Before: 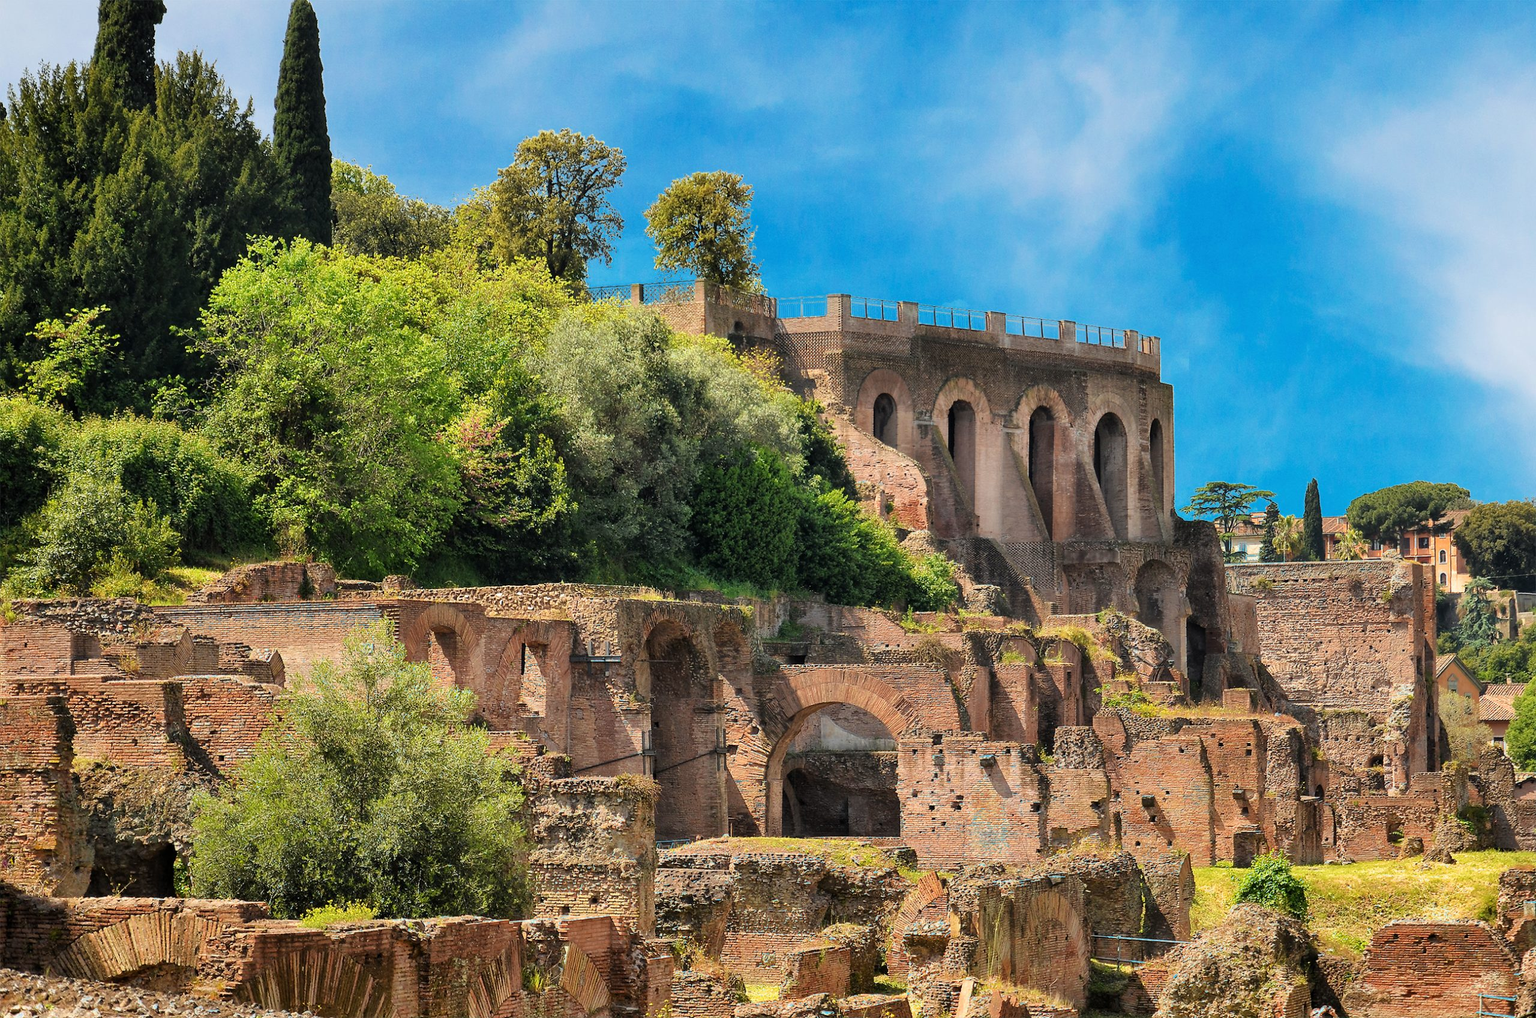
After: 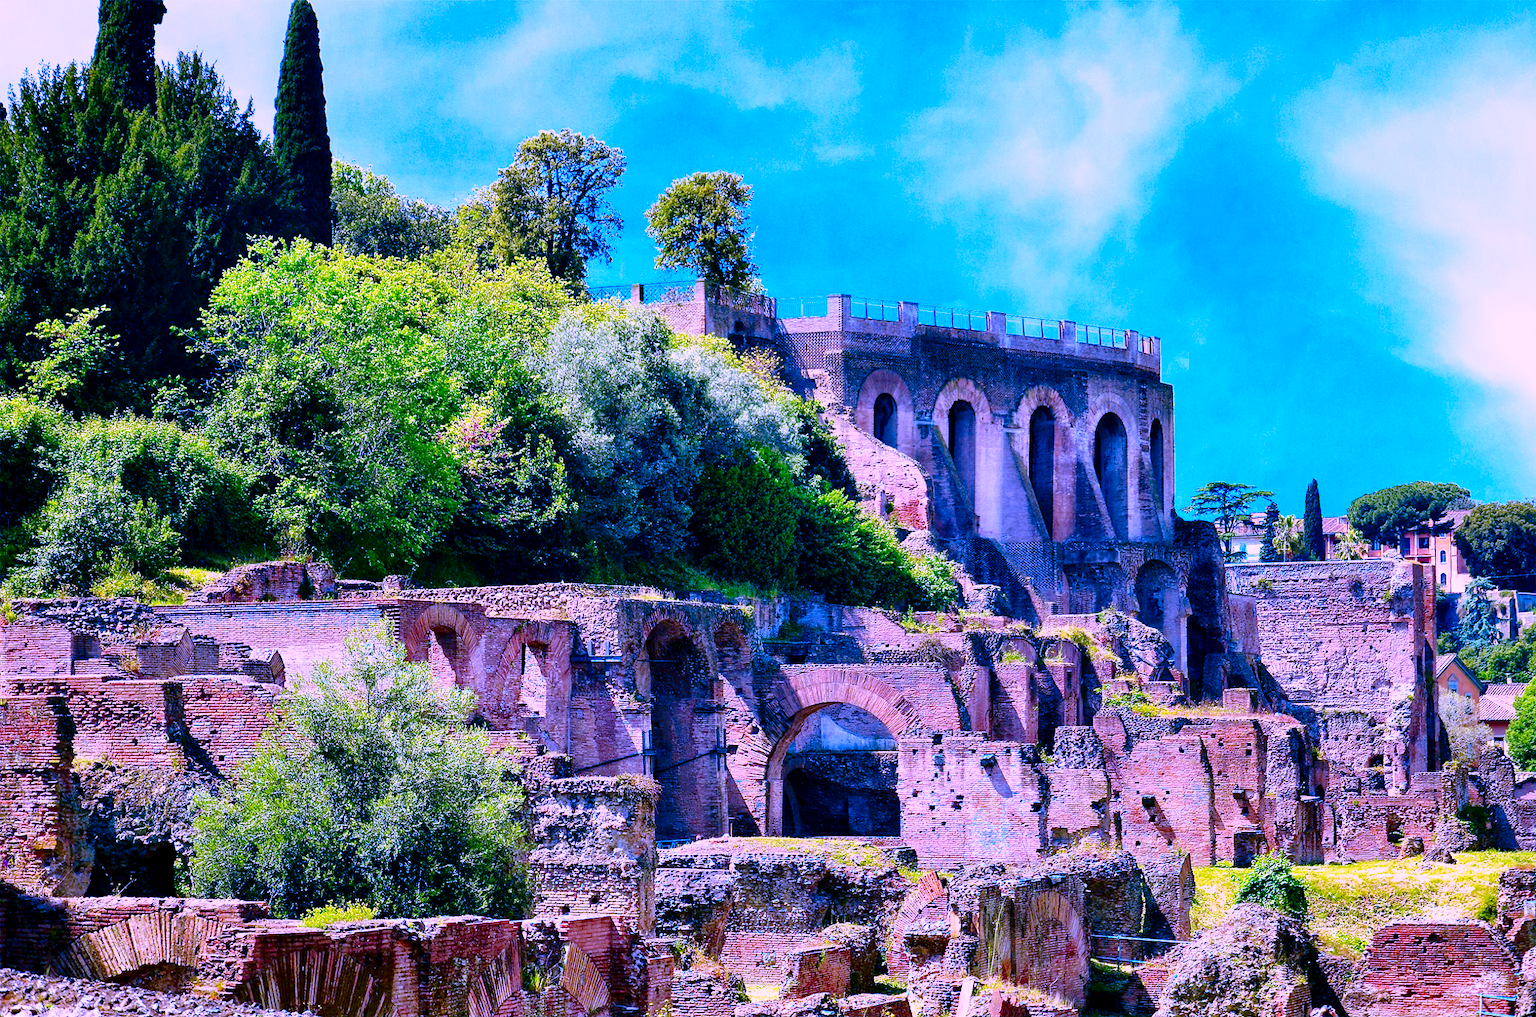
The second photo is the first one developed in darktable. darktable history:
base curve: curves: ch0 [(0, 0) (0.028, 0.03) (0.121, 0.232) (0.46, 0.748) (0.859, 0.968) (1, 1)], preserve colors none
white balance: red 0.766, blue 1.537
color correction: highlights a* 19.5, highlights b* -11.53, saturation 1.69
local contrast: highlights 100%, shadows 100%, detail 120%, midtone range 0.2
contrast brightness saturation: contrast 0.1, brightness -0.26, saturation 0.14
